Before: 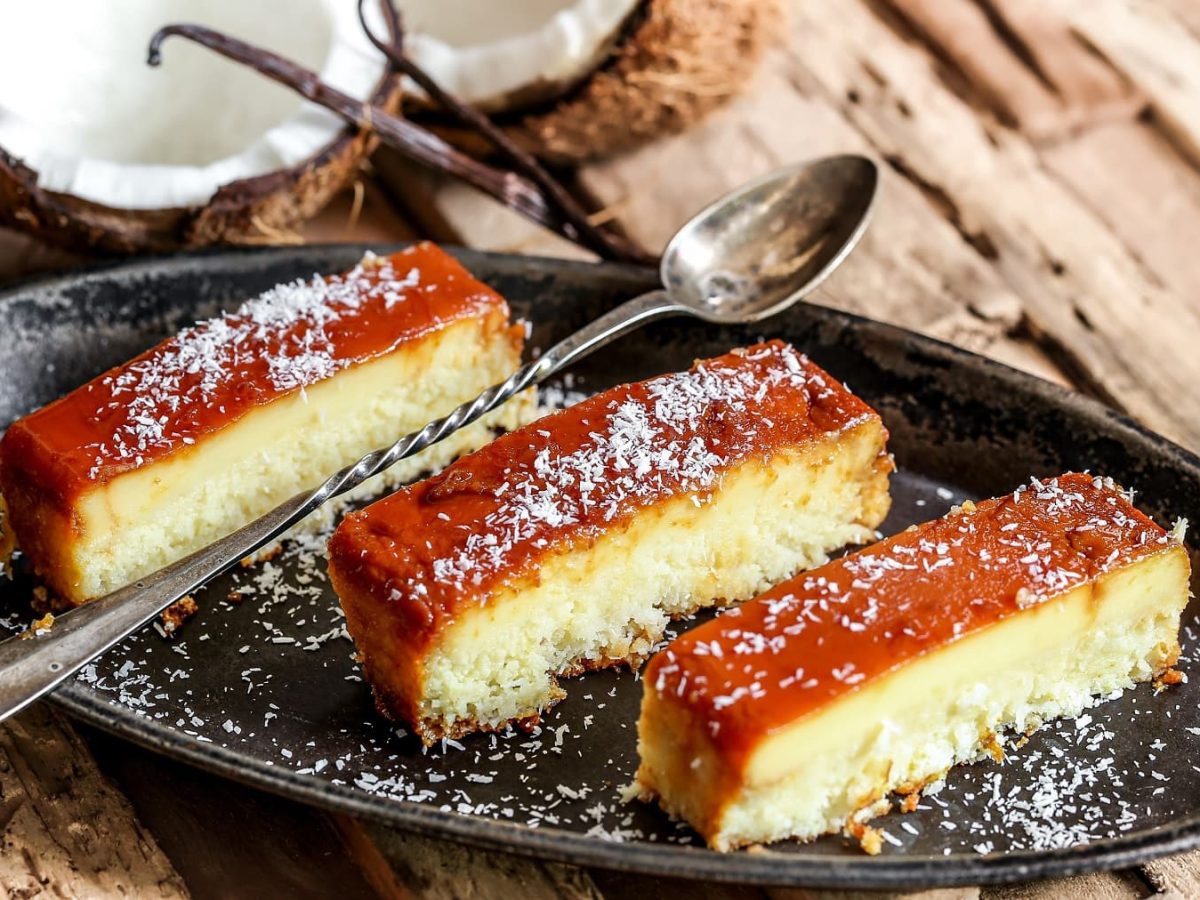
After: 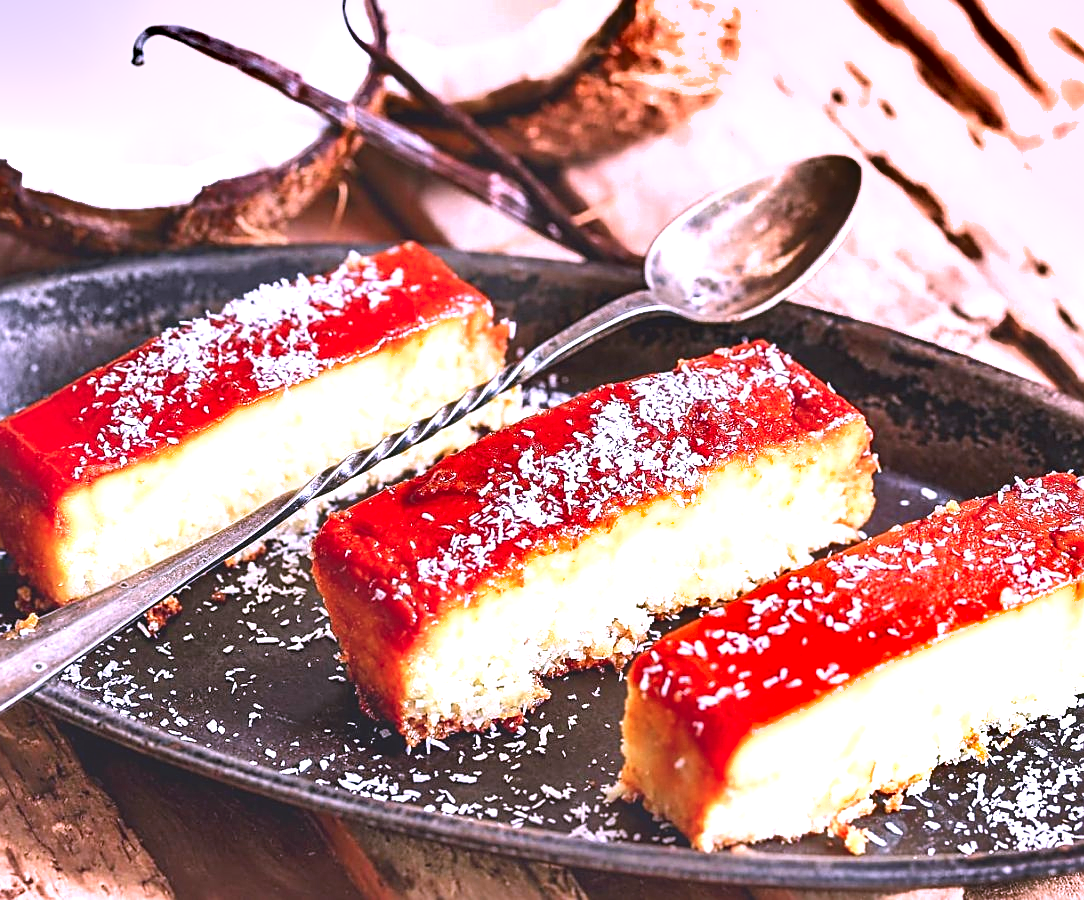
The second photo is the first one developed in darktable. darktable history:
contrast equalizer: octaves 7, y [[0.439, 0.44, 0.442, 0.457, 0.493, 0.498], [0.5 ×6], [0.5 ×6], [0 ×6], [0 ×6]]
sharpen: on, module defaults
shadows and highlights: low approximation 0.01, soften with gaussian
tone equalizer: on, module defaults
crop and rotate: left 1.367%, right 8.254%
exposure: black level correction -0.002, exposure 1.329 EV, compensate highlight preservation false
contrast brightness saturation: contrast -0.094, brightness 0.042, saturation 0.081
color correction: highlights a* 15.22, highlights b* -24.7
